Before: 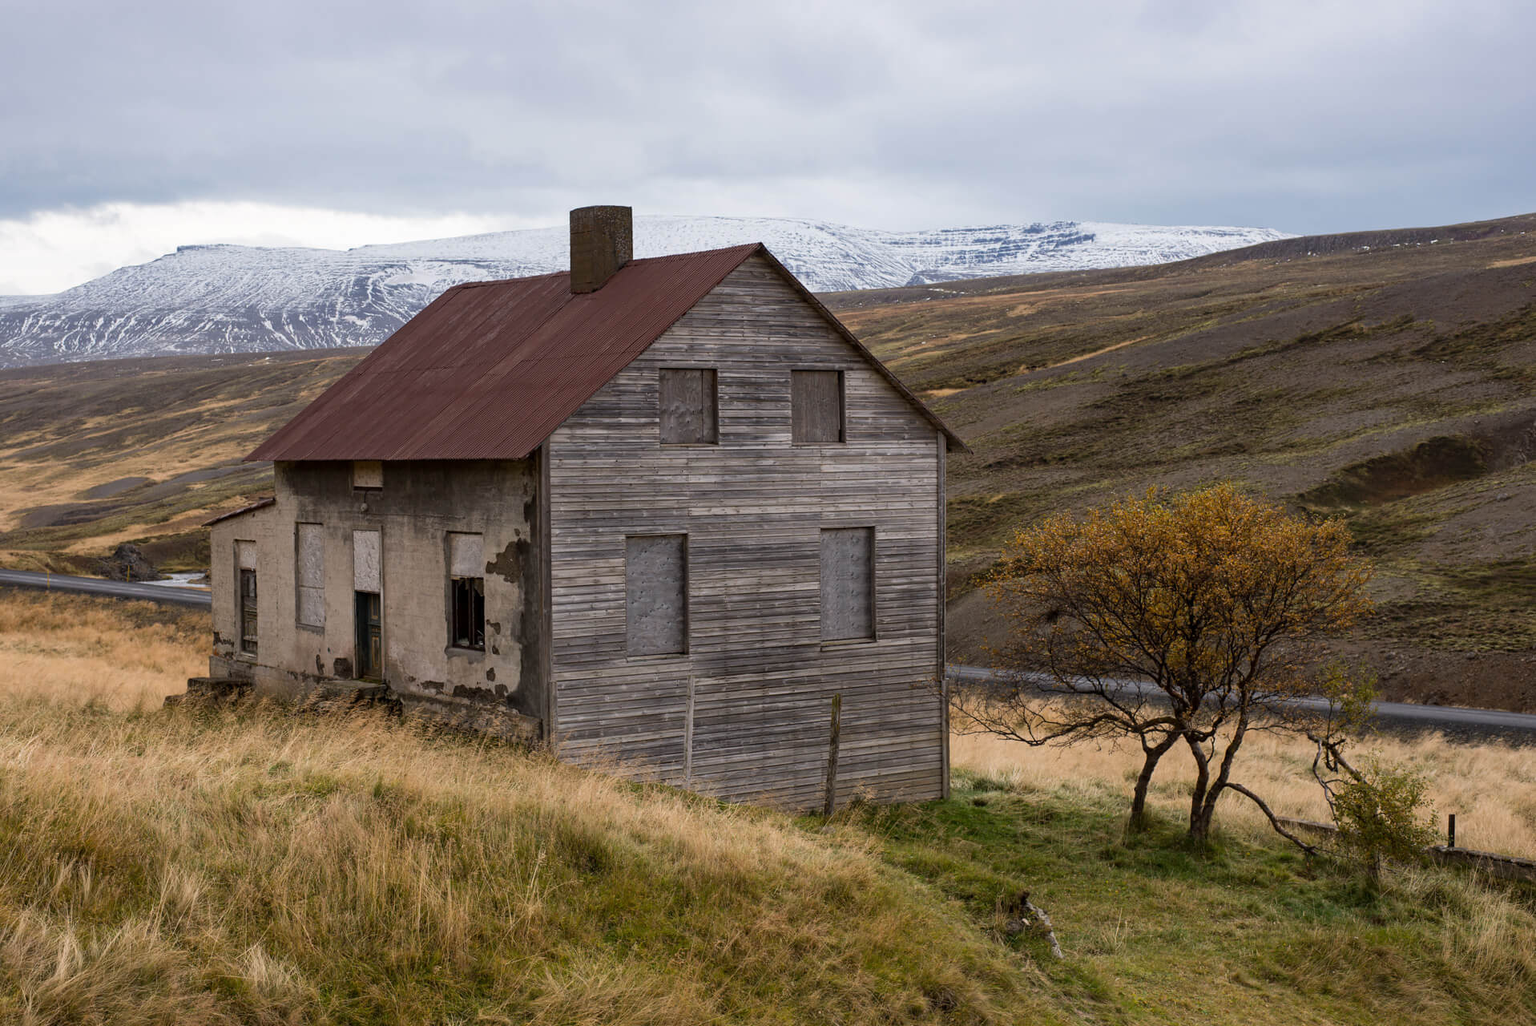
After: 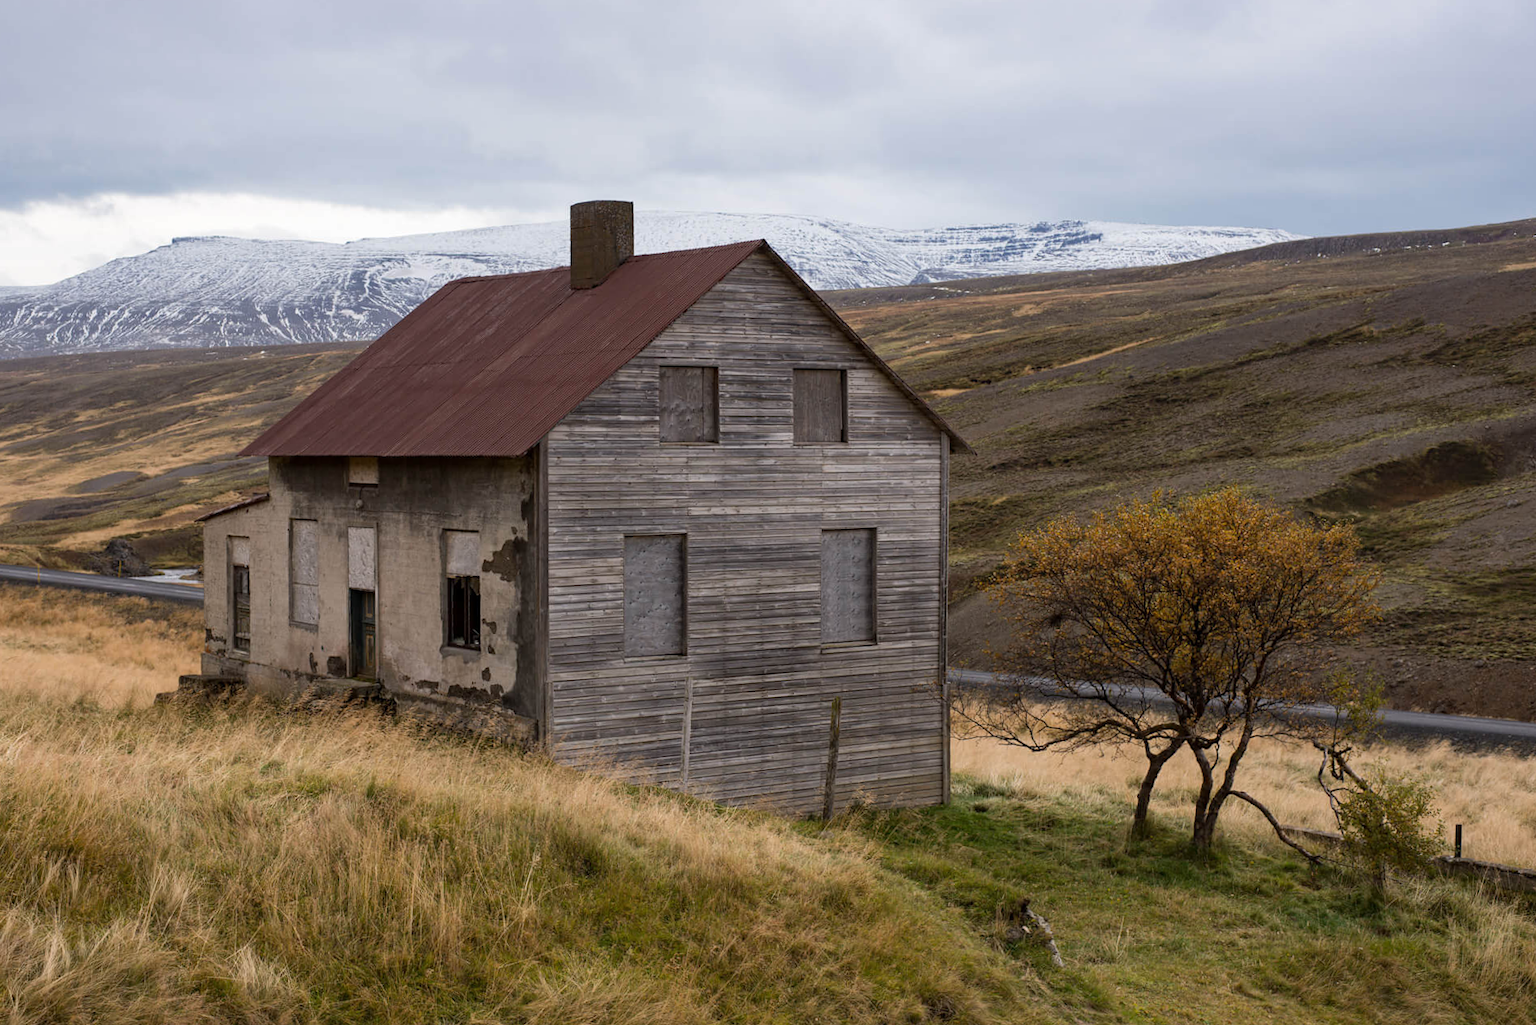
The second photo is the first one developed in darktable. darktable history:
crop and rotate: angle -0.496°
